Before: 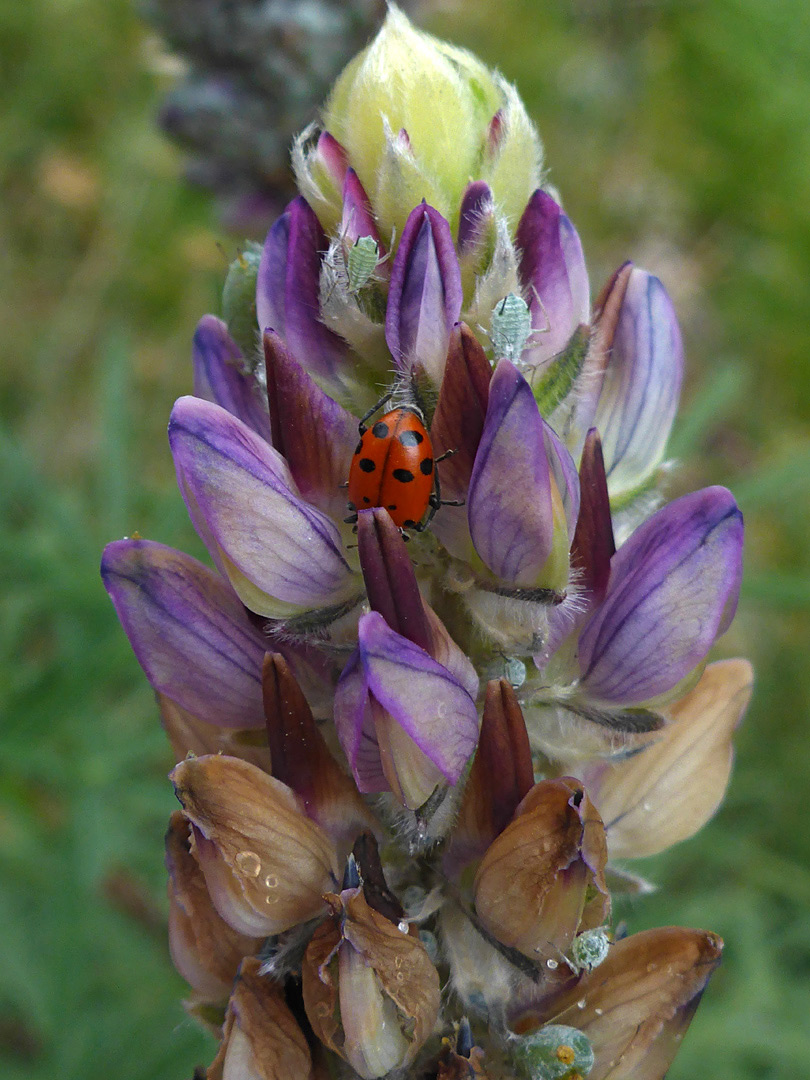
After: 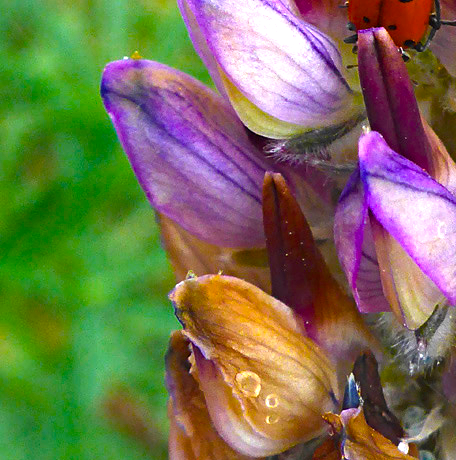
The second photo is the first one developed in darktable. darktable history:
color balance rgb: linear chroma grading › global chroma 9%, perceptual saturation grading › global saturation 36%, perceptual saturation grading › shadows 35%, perceptual brilliance grading › global brilliance 15%, perceptual brilliance grading › shadows -35%, global vibrance 15%
crop: top 44.483%, right 43.593%, bottom 12.892%
exposure: black level correction 0, exposure 1 EV, compensate exposure bias true, compensate highlight preservation false
